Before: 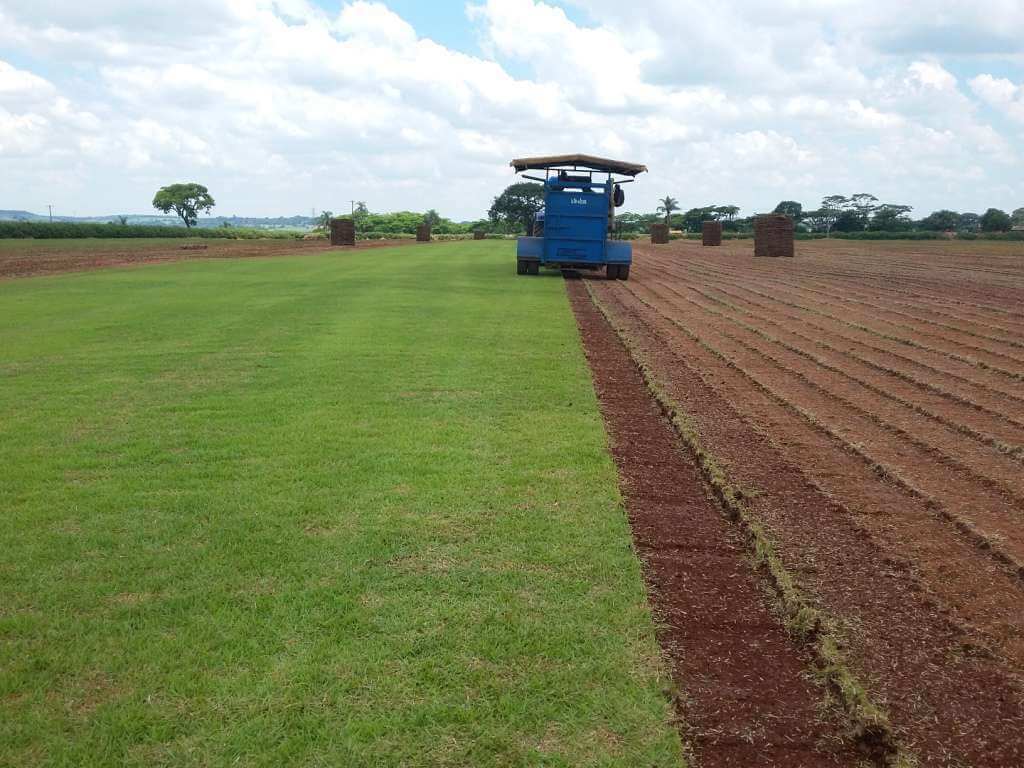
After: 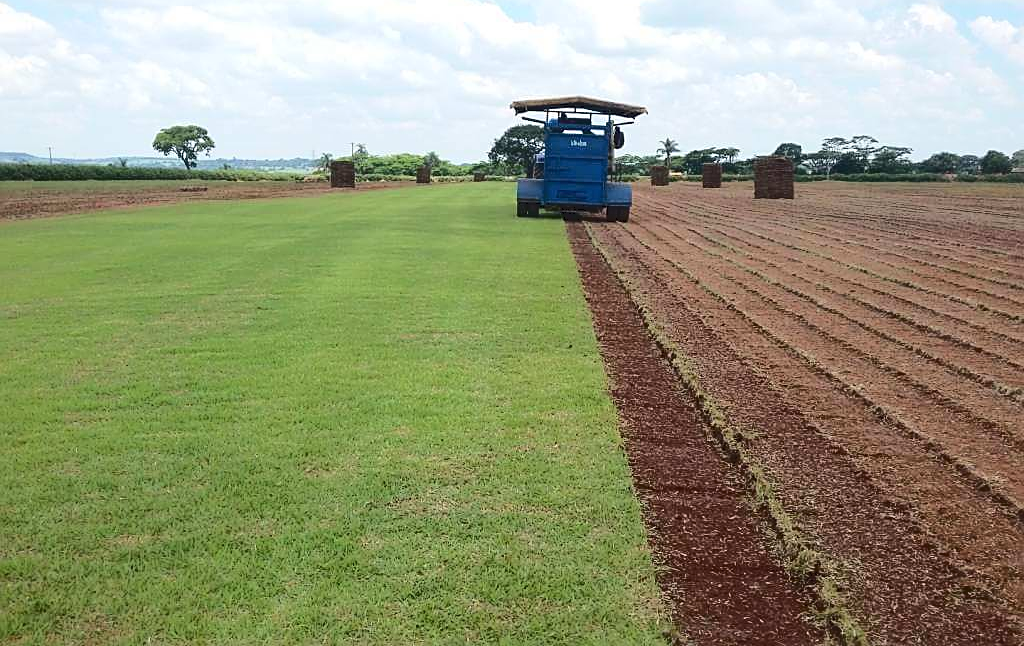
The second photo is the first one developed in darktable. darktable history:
sharpen: on, module defaults
tone curve: curves: ch0 [(0, 0) (0.003, 0.085) (0.011, 0.086) (0.025, 0.086) (0.044, 0.088) (0.069, 0.093) (0.1, 0.102) (0.136, 0.12) (0.177, 0.157) (0.224, 0.203) (0.277, 0.277) (0.335, 0.36) (0.399, 0.463) (0.468, 0.559) (0.543, 0.626) (0.623, 0.703) (0.709, 0.789) (0.801, 0.869) (0.898, 0.927) (1, 1)], color space Lab, independent channels, preserve colors none
crop: top 7.585%, bottom 8.286%
